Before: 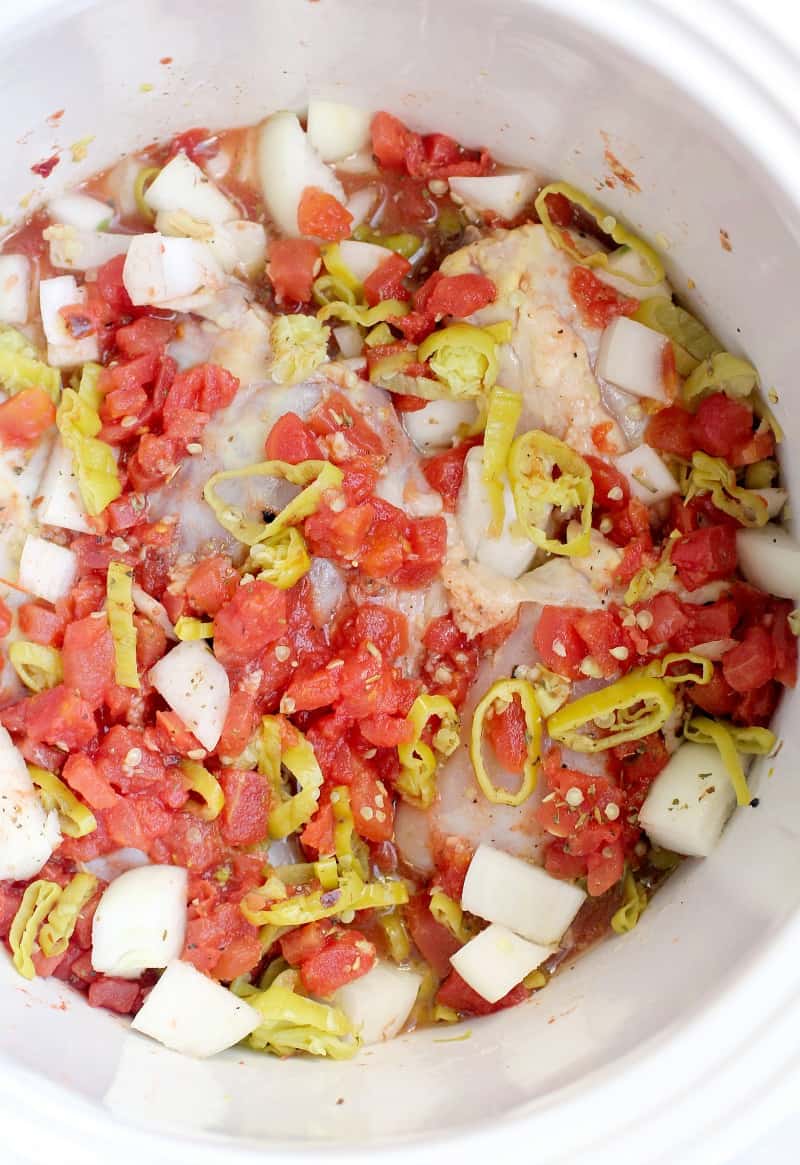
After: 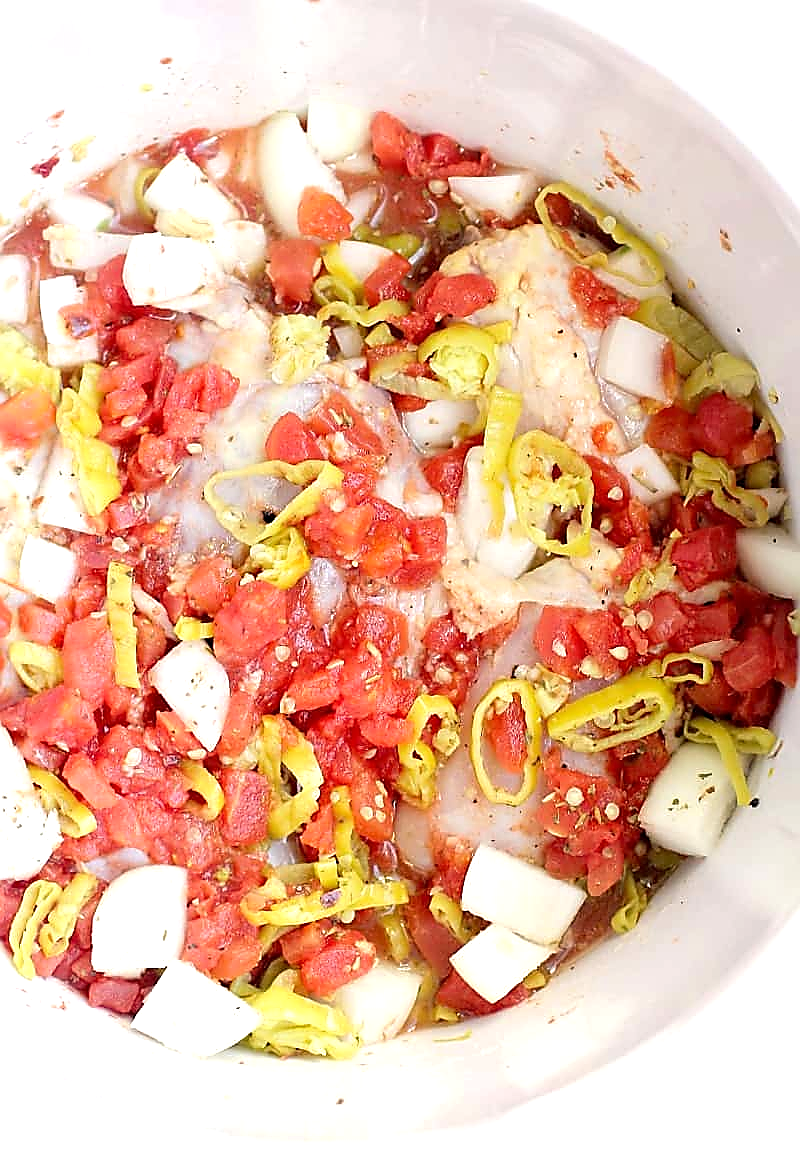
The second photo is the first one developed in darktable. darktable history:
sharpen: radius 1.4, amount 1.25, threshold 0.7
exposure: black level correction 0.001, exposure 0.5 EV, compensate exposure bias true, compensate highlight preservation false
white balance: emerald 1
